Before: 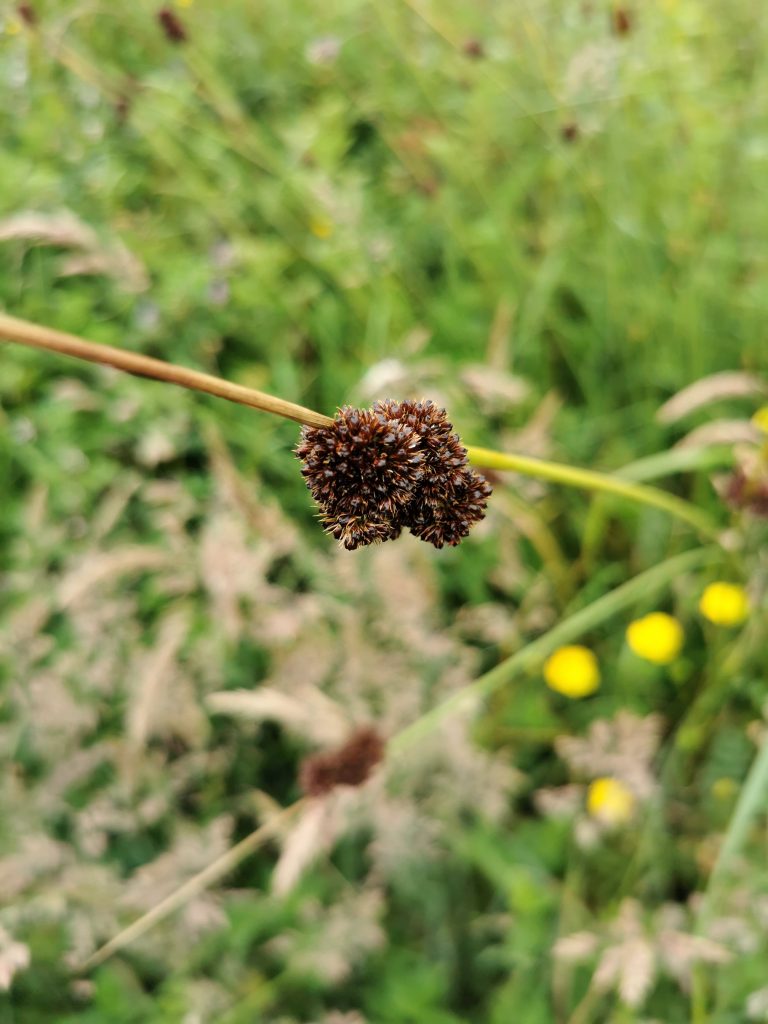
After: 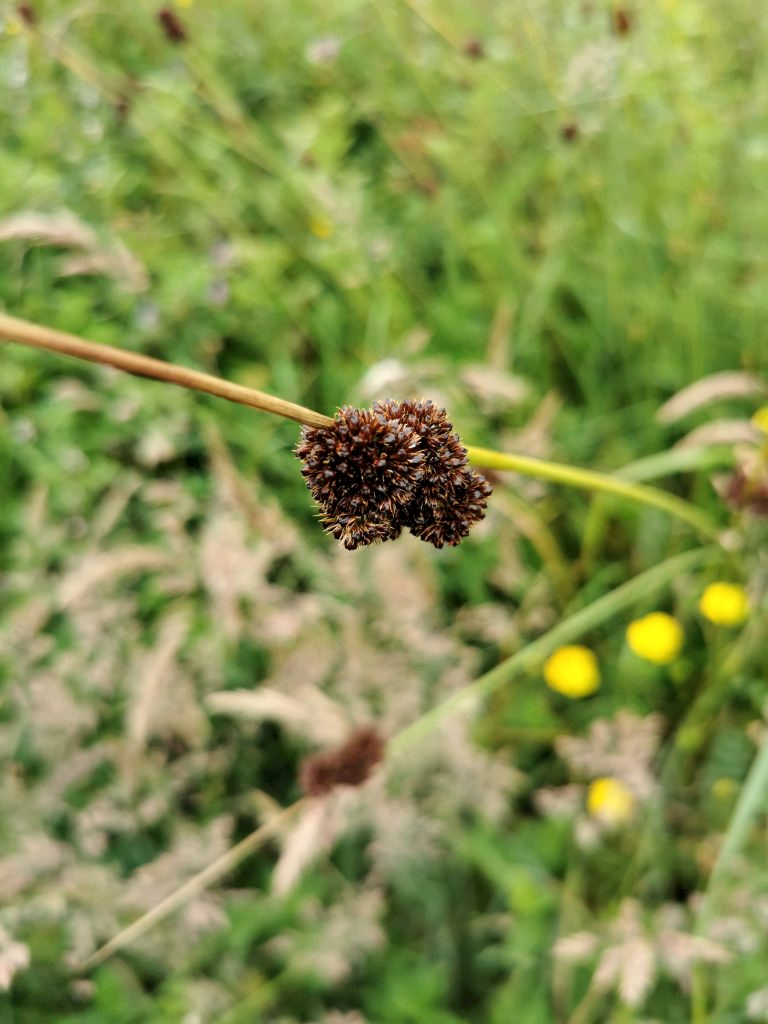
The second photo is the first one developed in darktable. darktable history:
local contrast: highlights 101%, shadows 99%, detail 120%, midtone range 0.2
